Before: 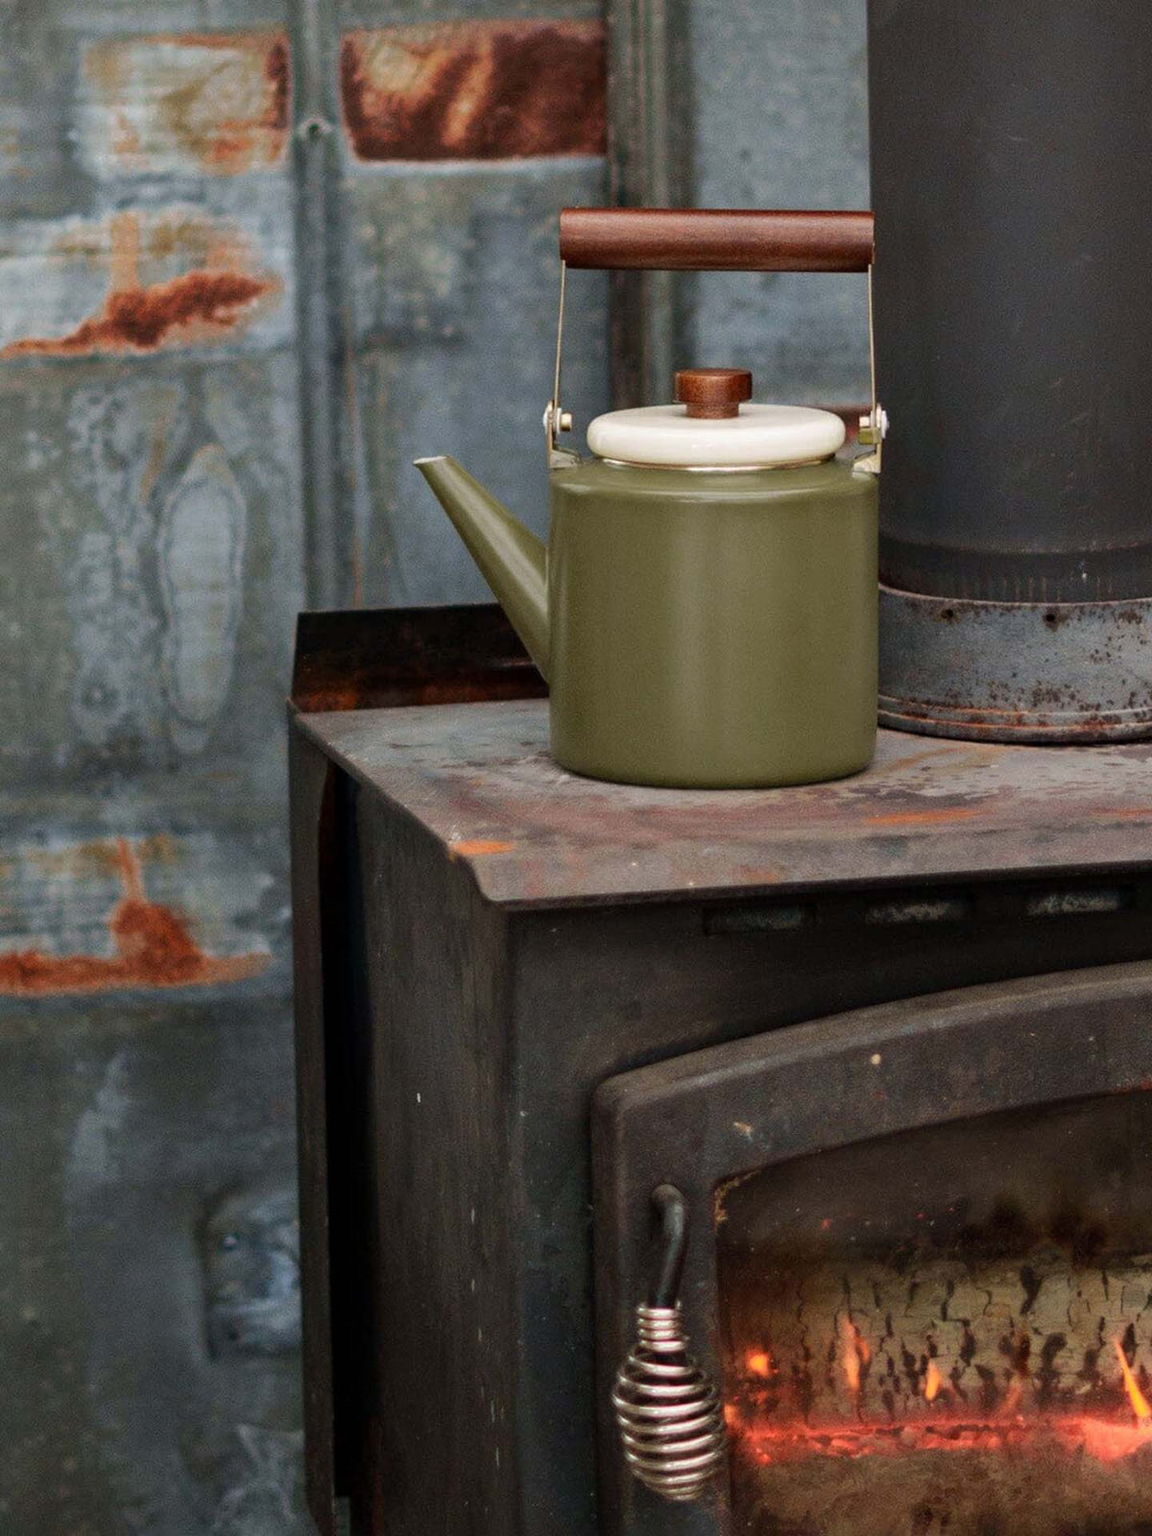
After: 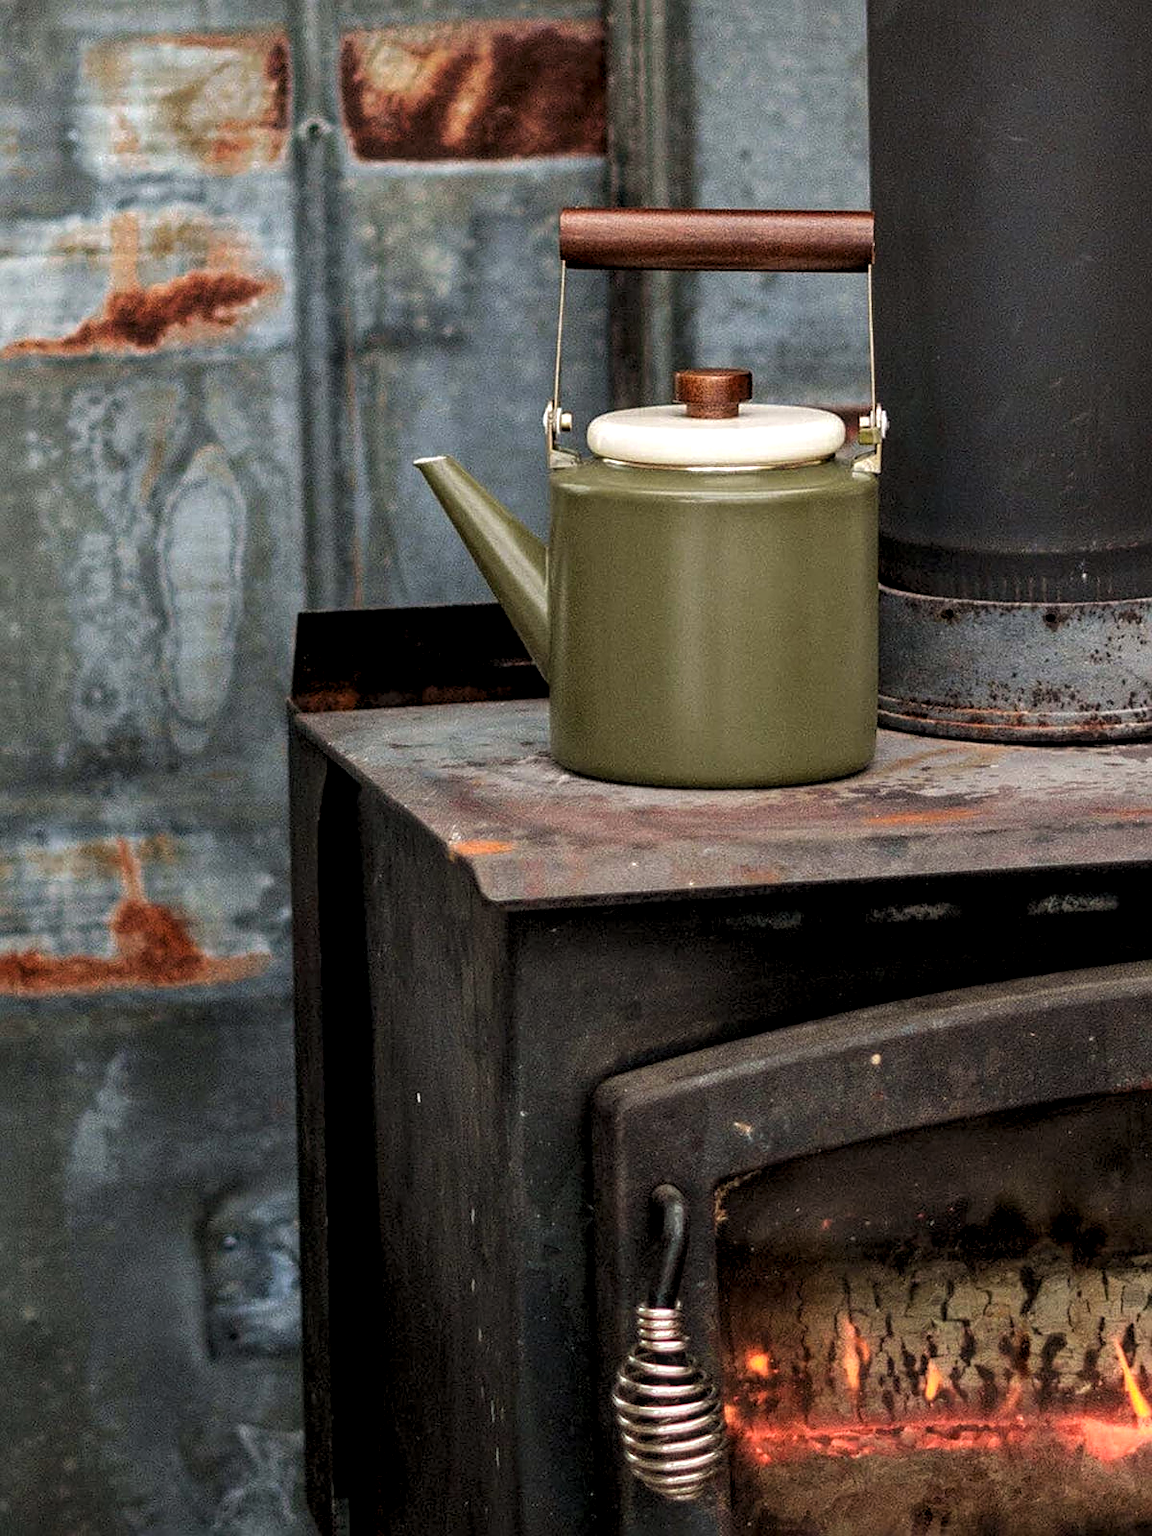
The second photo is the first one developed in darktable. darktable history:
local contrast: on, module defaults
sharpen: on, module defaults
levels: levels [0.055, 0.477, 0.9]
